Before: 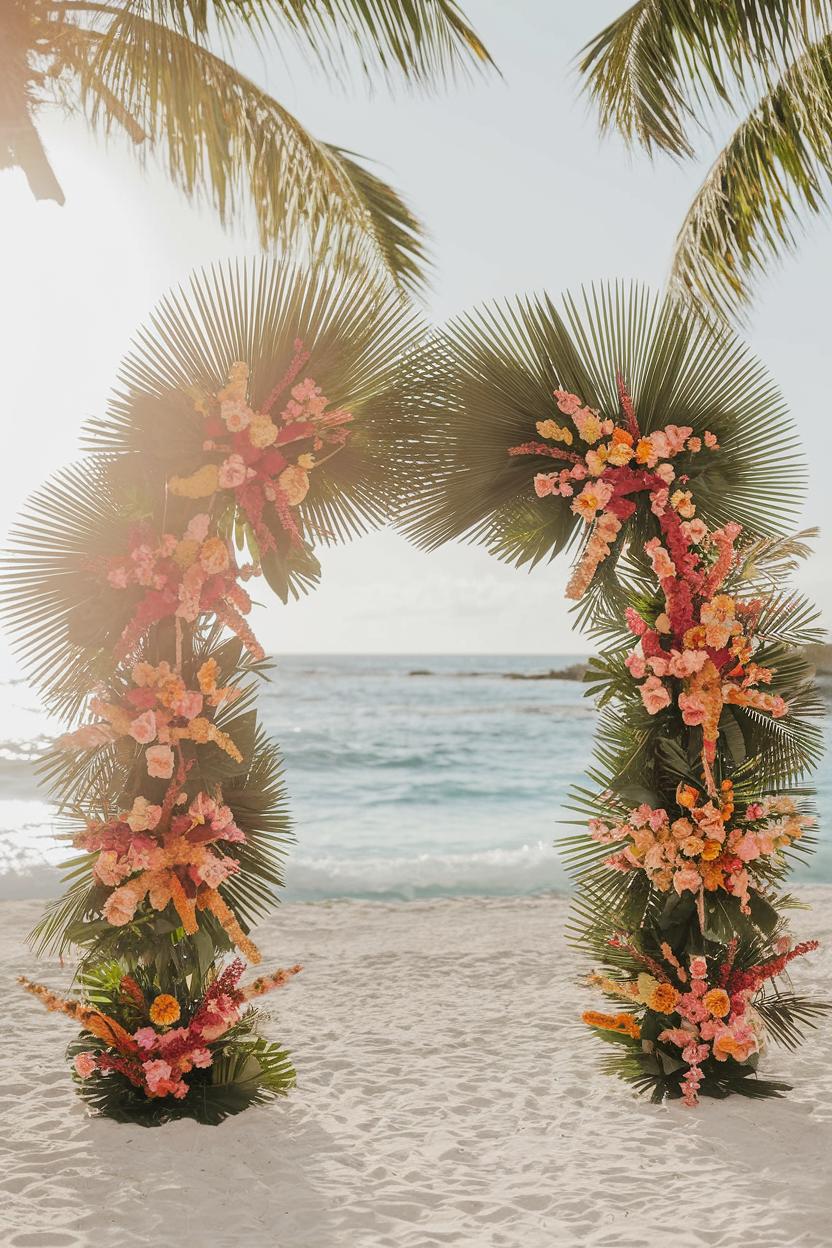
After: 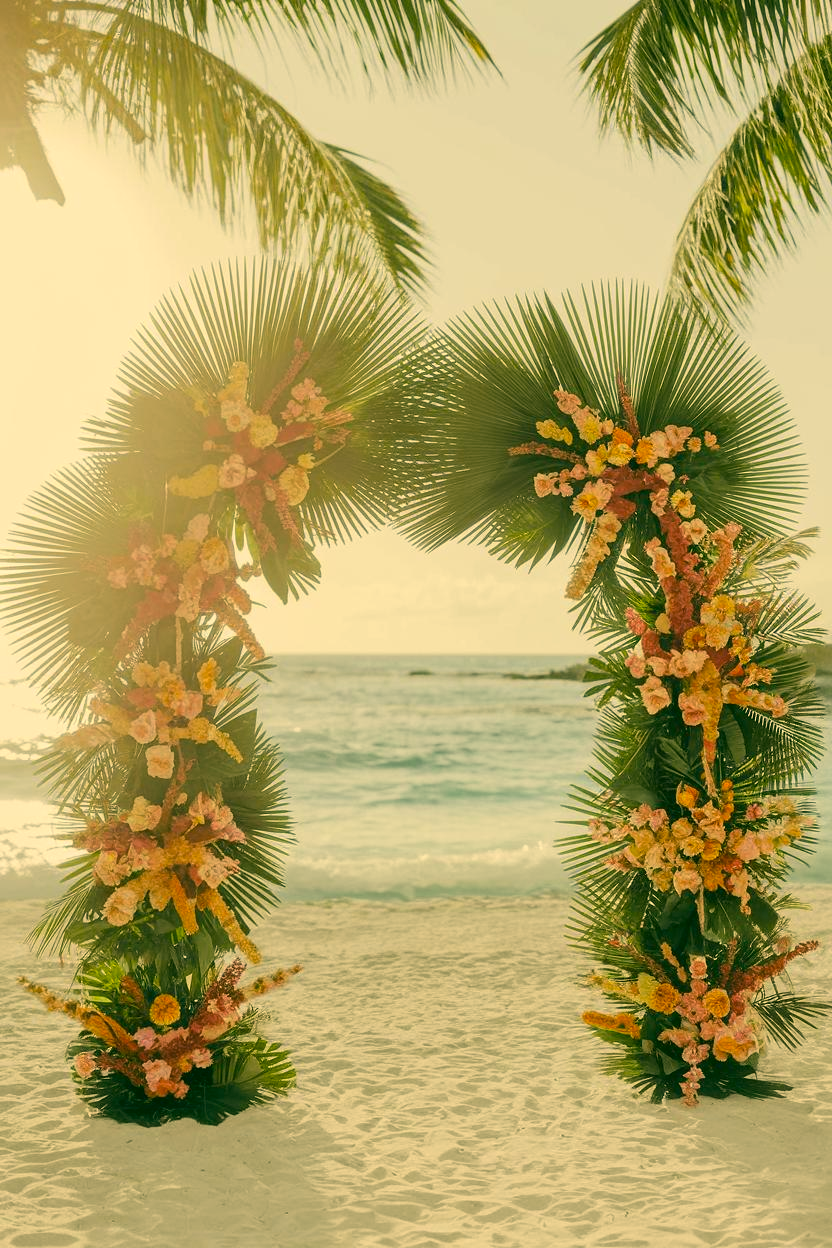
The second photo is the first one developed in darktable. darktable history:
color correction: highlights a* 5.69, highlights b* 33.3, shadows a* -25.52, shadows b* 3.81
